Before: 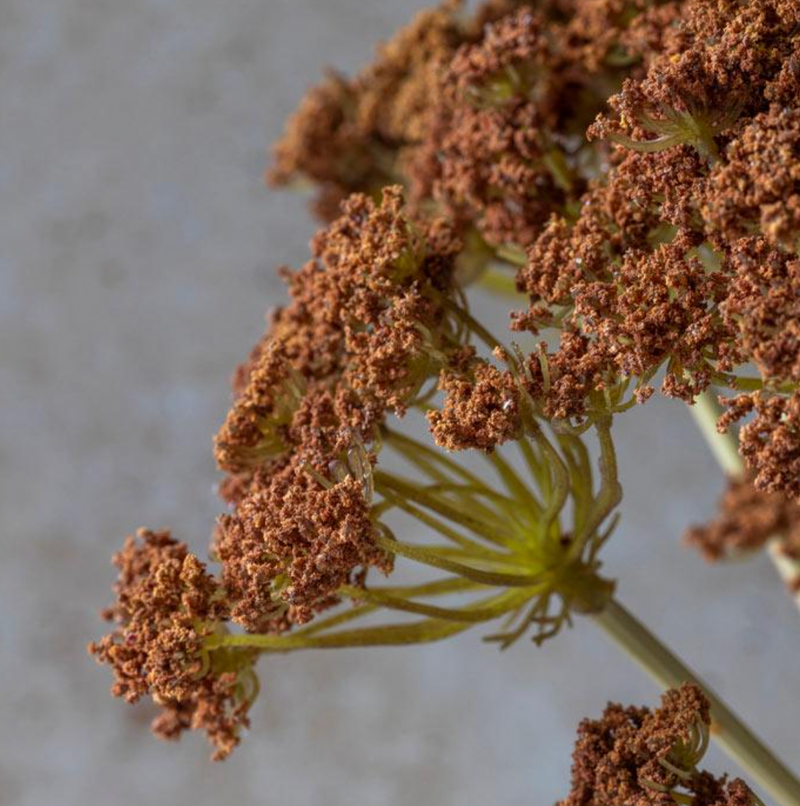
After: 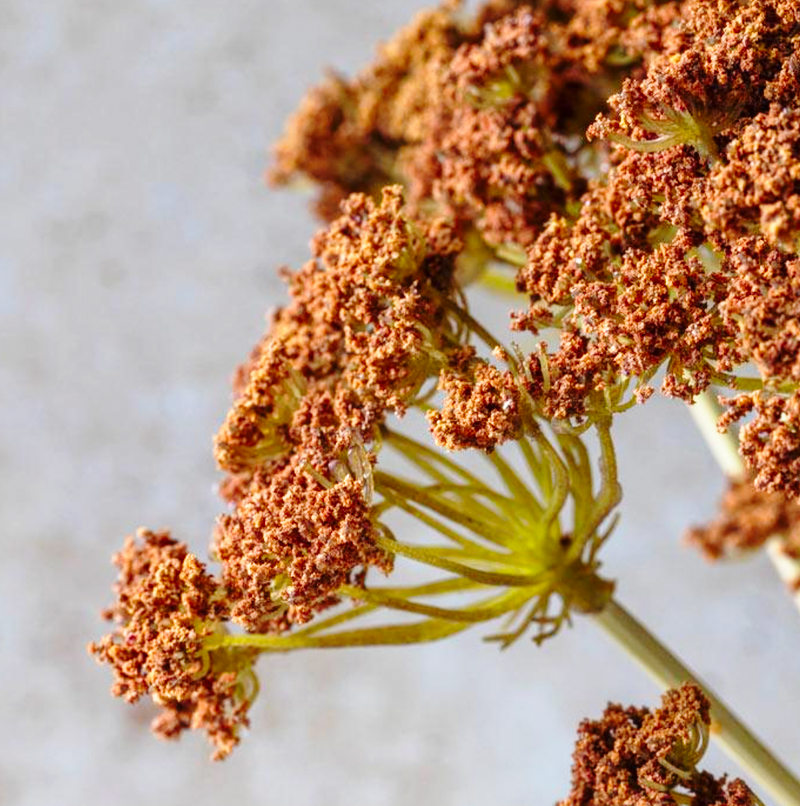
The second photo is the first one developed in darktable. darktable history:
contrast brightness saturation: contrast 0.044, saturation 0.068
base curve: curves: ch0 [(0, 0) (0.028, 0.03) (0.121, 0.232) (0.46, 0.748) (0.859, 0.968) (1, 1)], preserve colors none
exposure: black level correction 0, exposure 0.301 EV, compensate highlight preservation false
